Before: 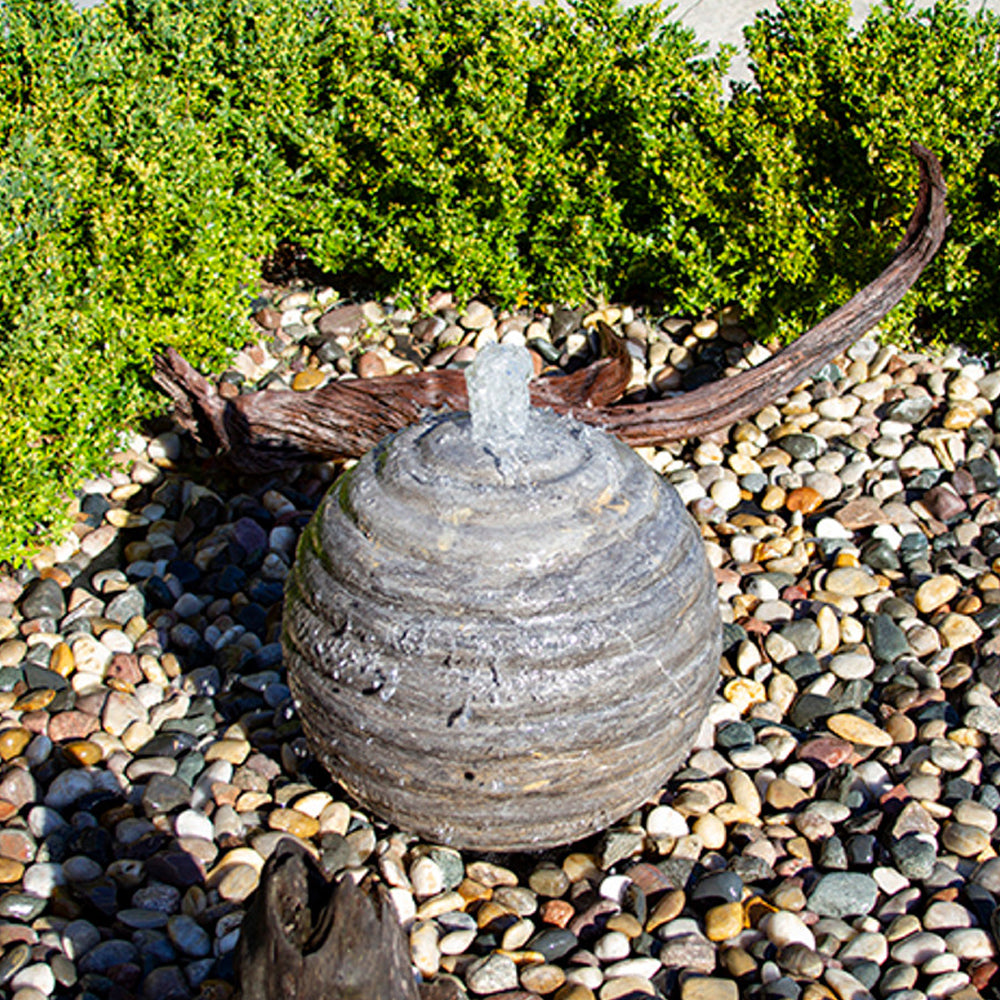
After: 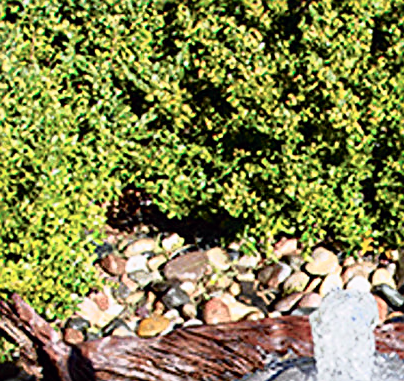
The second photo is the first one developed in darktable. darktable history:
tone curve: curves: ch0 [(0, 0) (0.105, 0.068) (0.195, 0.162) (0.283, 0.283) (0.384, 0.404) (0.485, 0.531) (0.638, 0.681) (0.795, 0.879) (1, 0.977)]; ch1 [(0, 0) (0.161, 0.092) (0.35, 0.33) (0.379, 0.401) (0.456, 0.469) (0.498, 0.503) (0.531, 0.537) (0.596, 0.621) (0.635, 0.671) (1, 1)]; ch2 [(0, 0) (0.371, 0.362) (0.437, 0.437) (0.483, 0.484) (0.53, 0.515) (0.56, 0.58) (0.622, 0.606) (1, 1)], color space Lab, independent channels, preserve colors none
crop: left 15.593%, top 5.448%, right 43.942%, bottom 56.425%
sharpen: on, module defaults
